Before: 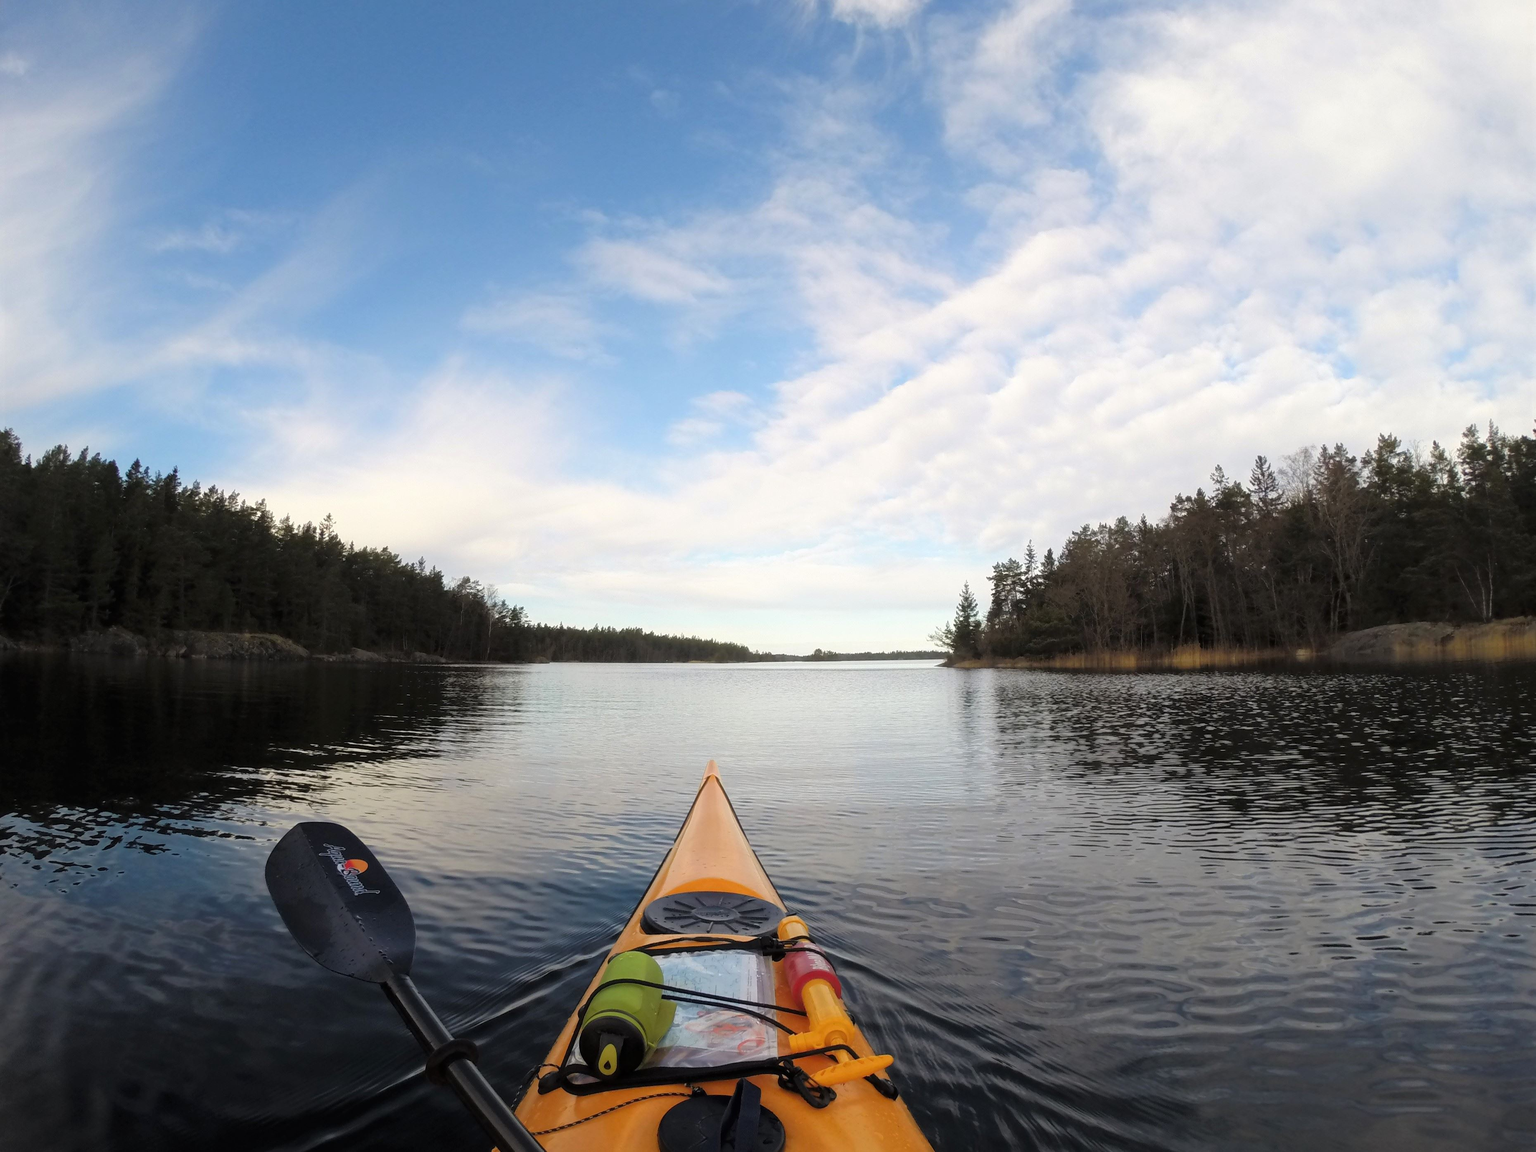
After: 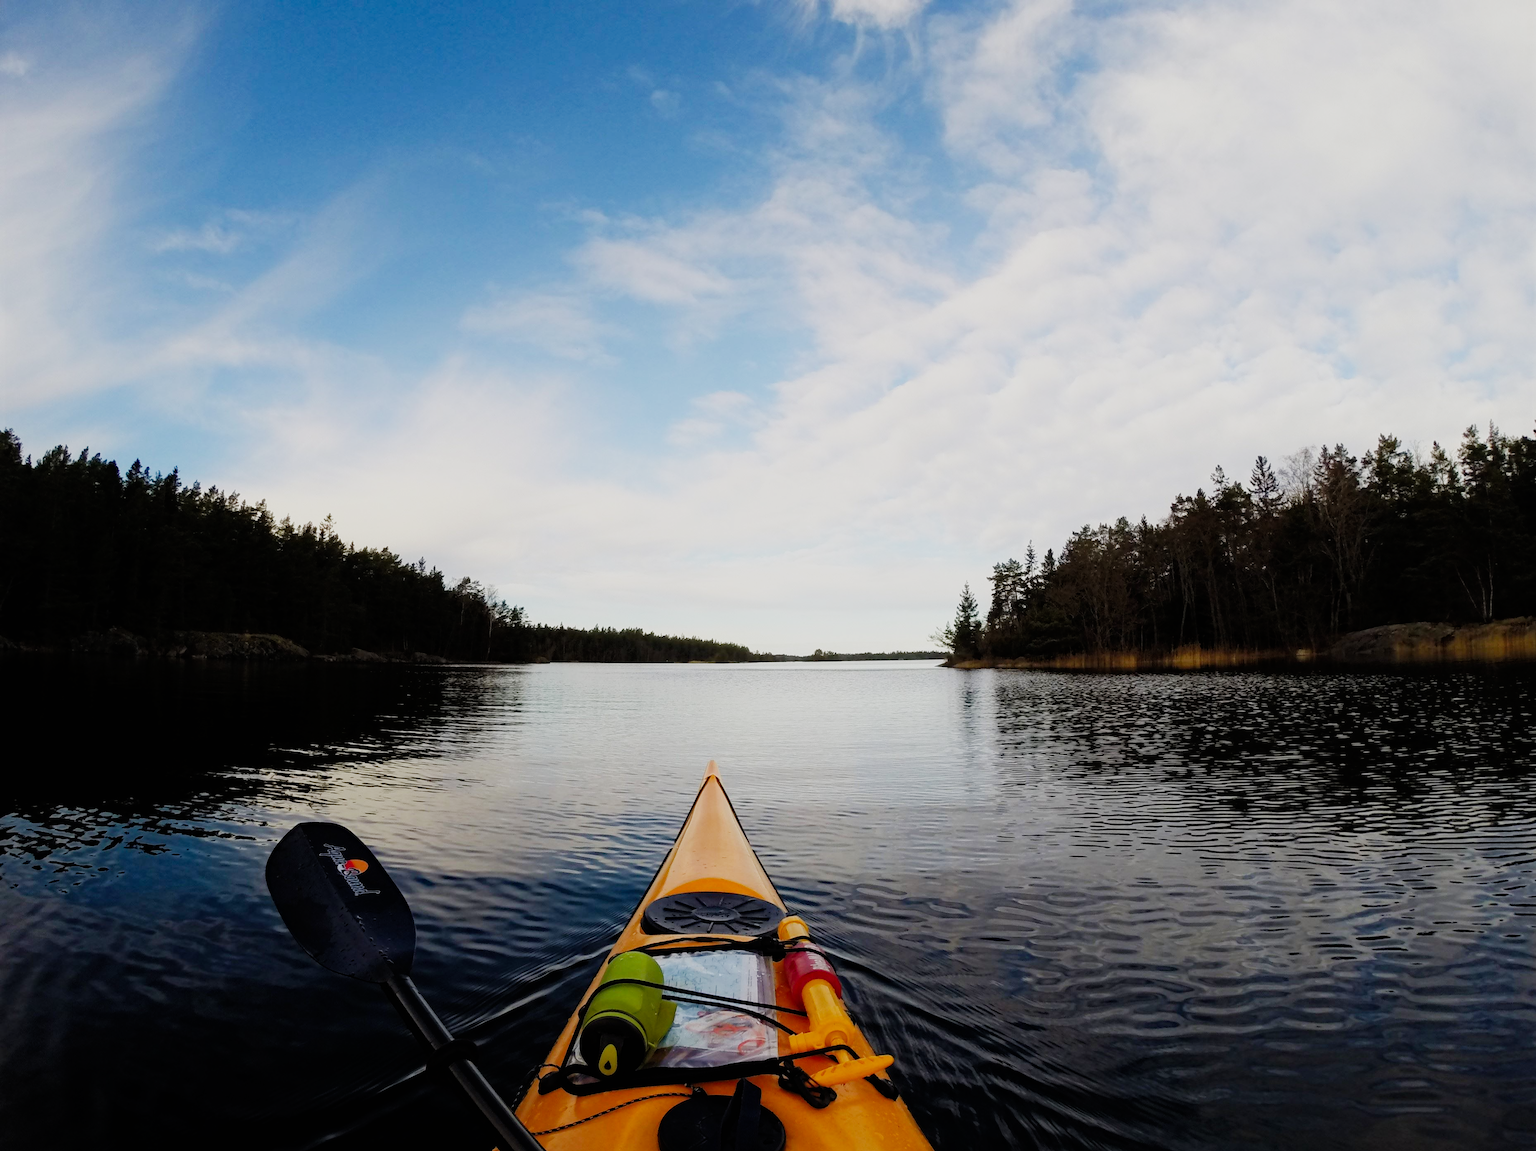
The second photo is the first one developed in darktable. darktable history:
haze removal: strength 0.42, compatibility mode true, adaptive false
exposure: exposure -0.116 EV, compensate exposure bias true, compensate highlight preservation false
sigmoid: contrast 1.7, skew -0.2, preserve hue 0%, red attenuation 0.1, red rotation 0.035, green attenuation 0.1, green rotation -0.017, blue attenuation 0.15, blue rotation -0.052, base primaries Rec2020
